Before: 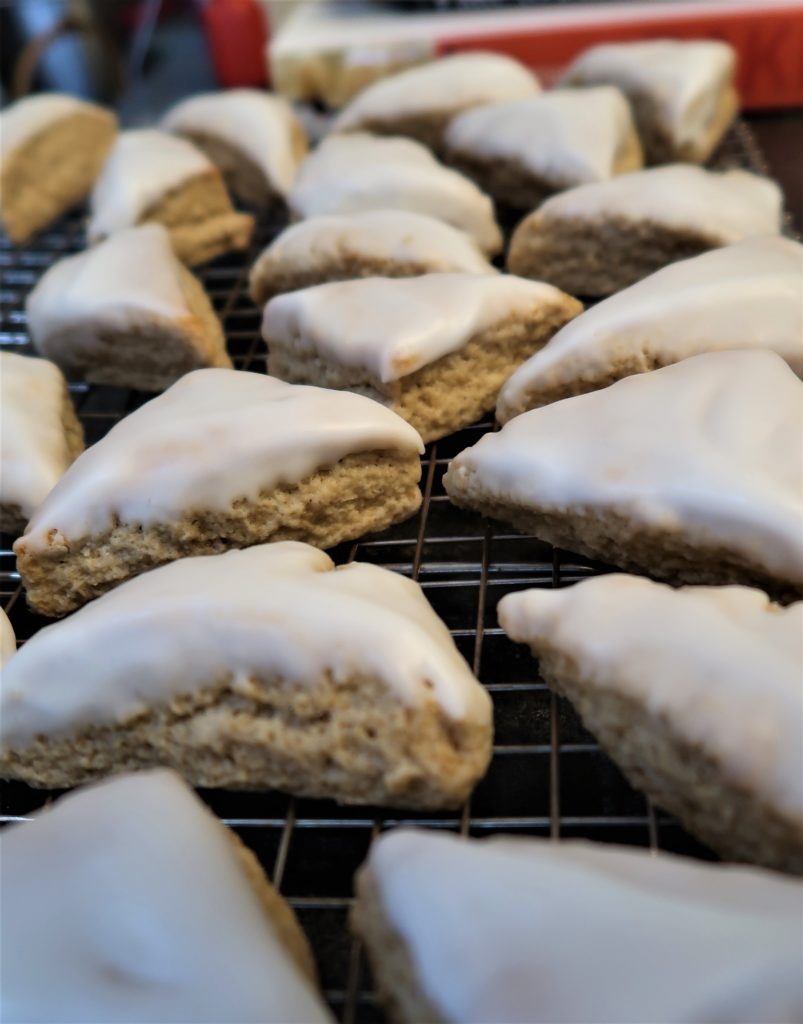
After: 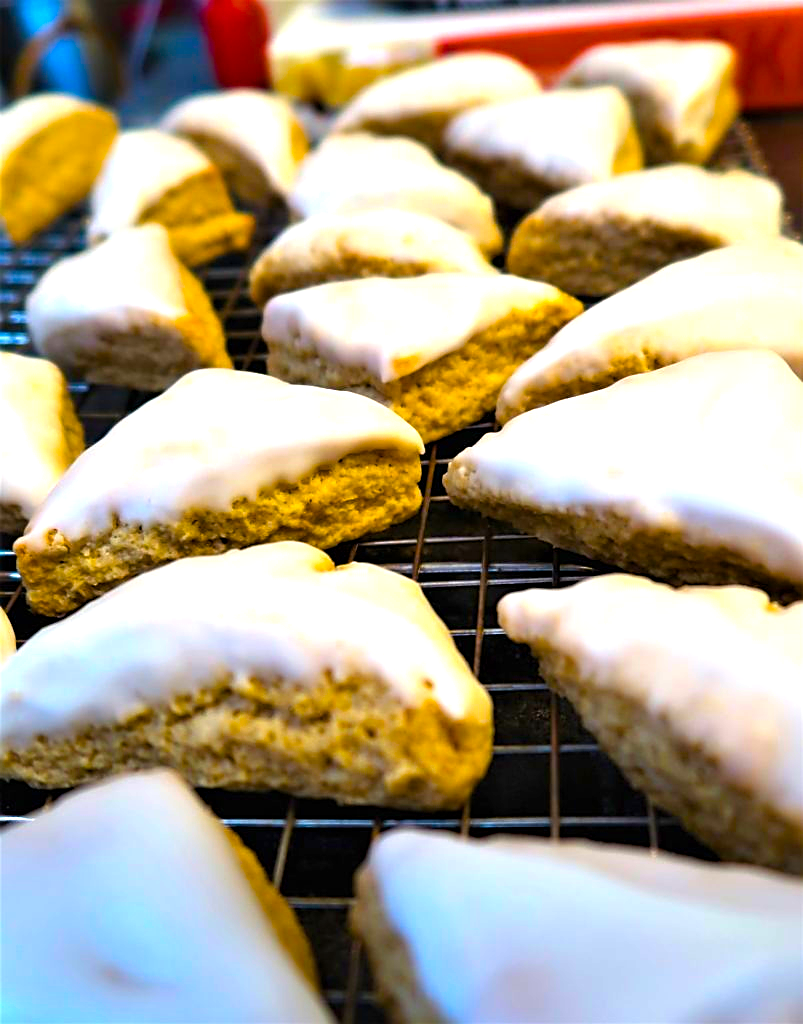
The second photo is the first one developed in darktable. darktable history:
sharpen: on, module defaults
color balance rgb: linear chroma grading › global chroma 25%, perceptual saturation grading › global saturation 40%, perceptual brilliance grading › global brilliance 30%, global vibrance 40%
